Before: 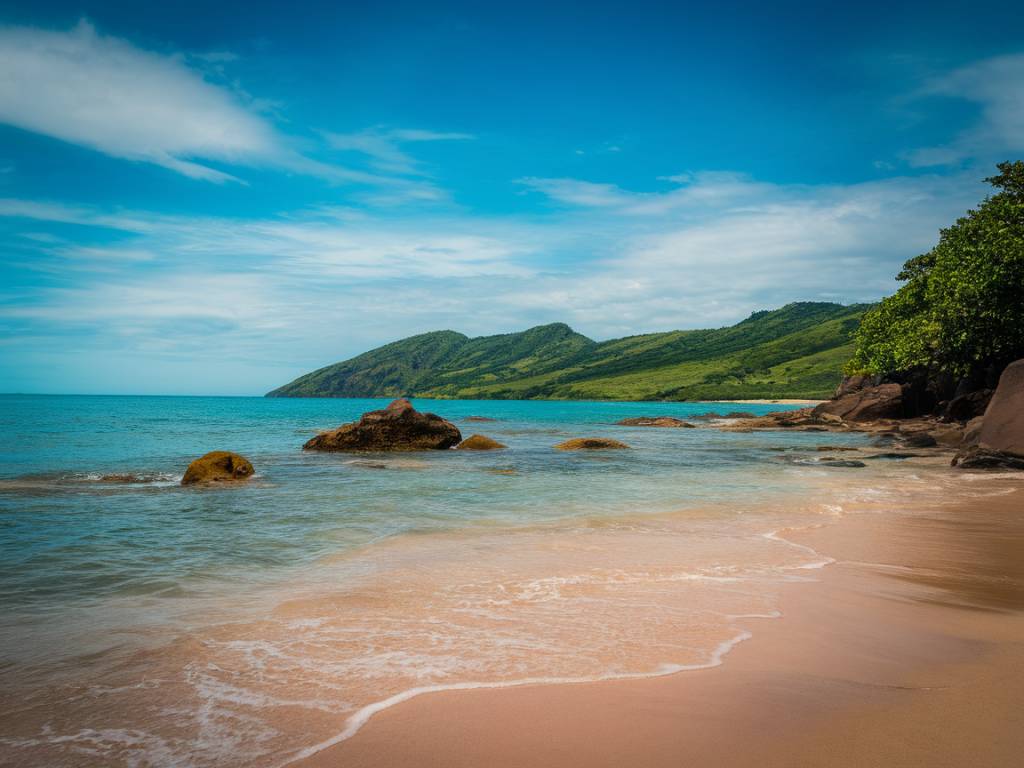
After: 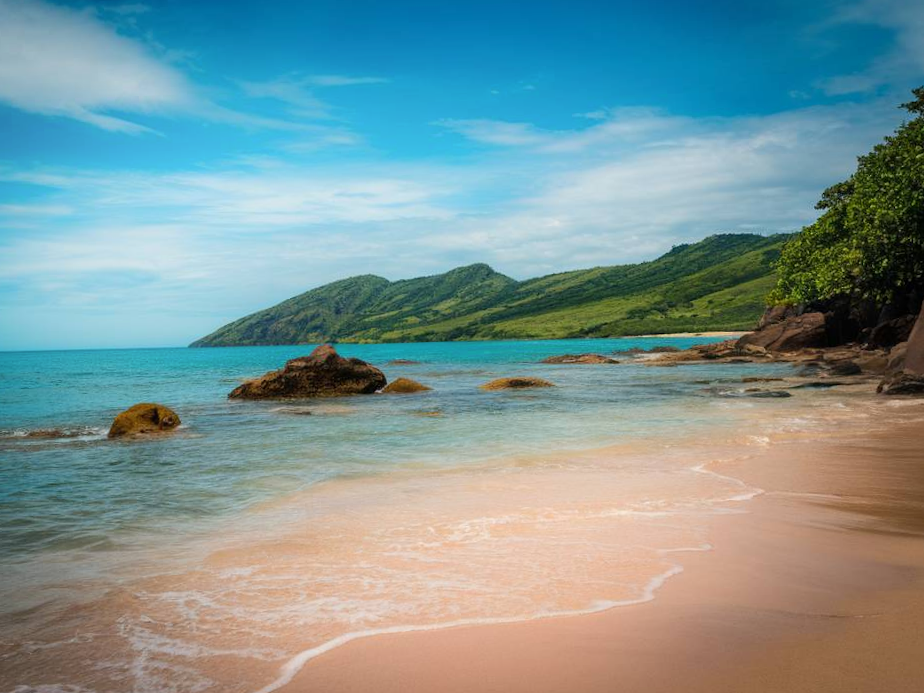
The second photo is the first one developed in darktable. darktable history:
shadows and highlights: shadows -21.3, highlights 100, soften with gaussian
crop and rotate: angle 1.96°, left 5.673%, top 5.673%
